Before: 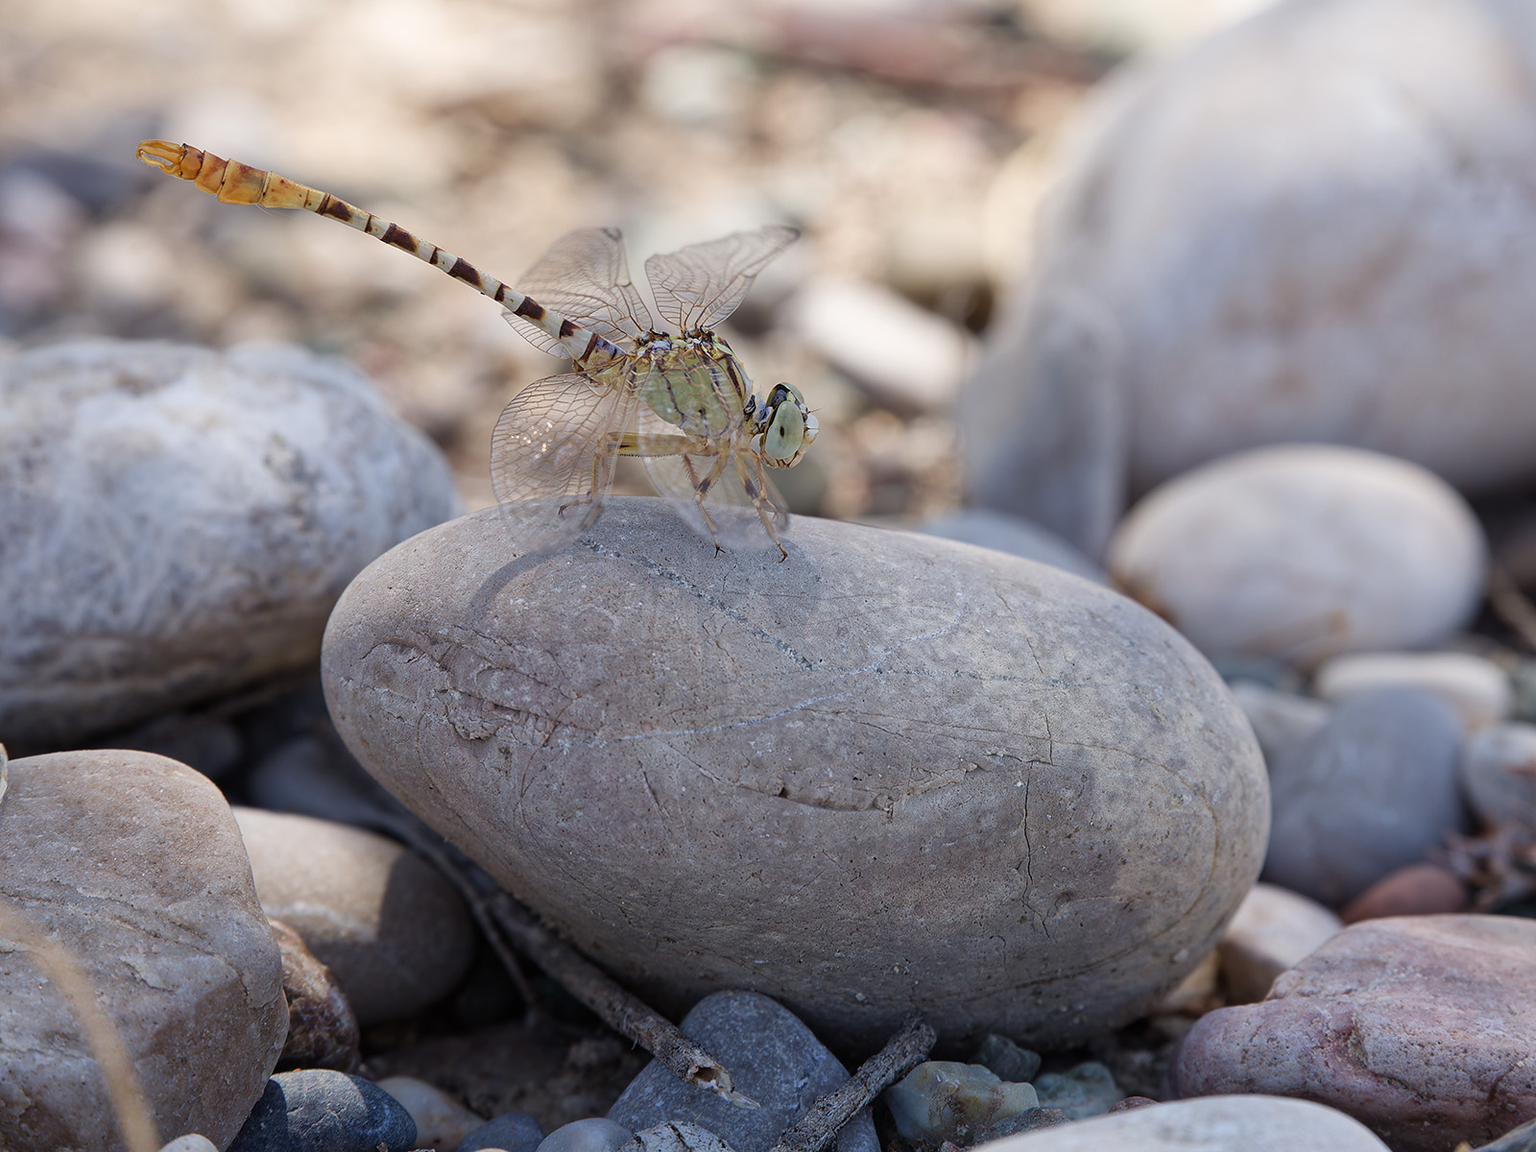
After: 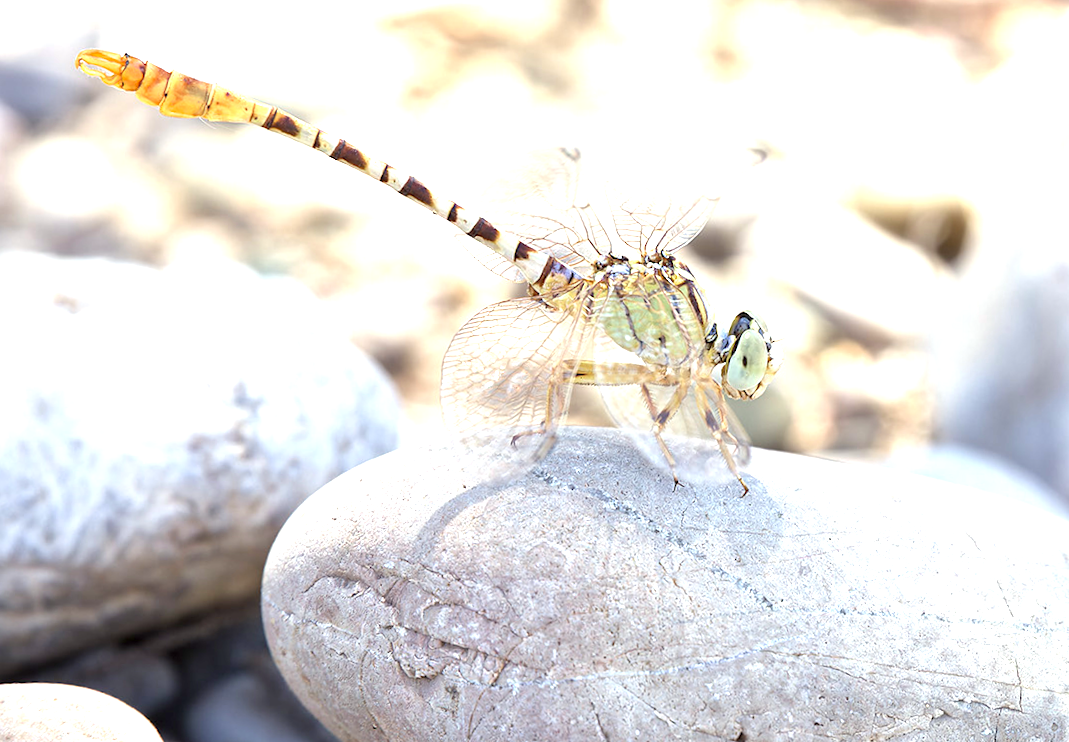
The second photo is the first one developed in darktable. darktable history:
exposure: black level correction 0.001, exposure 1.735 EV, compensate highlight preservation false
rotate and perspective: rotation -4.25°, automatic cropping off
white balance: red 1.004, blue 1.024
color correction: highlights a* -4.28, highlights b* 6.53
crop and rotate: angle -4.99°, left 2.122%, top 6.945%, right 27.566%, bottom 30.519%
